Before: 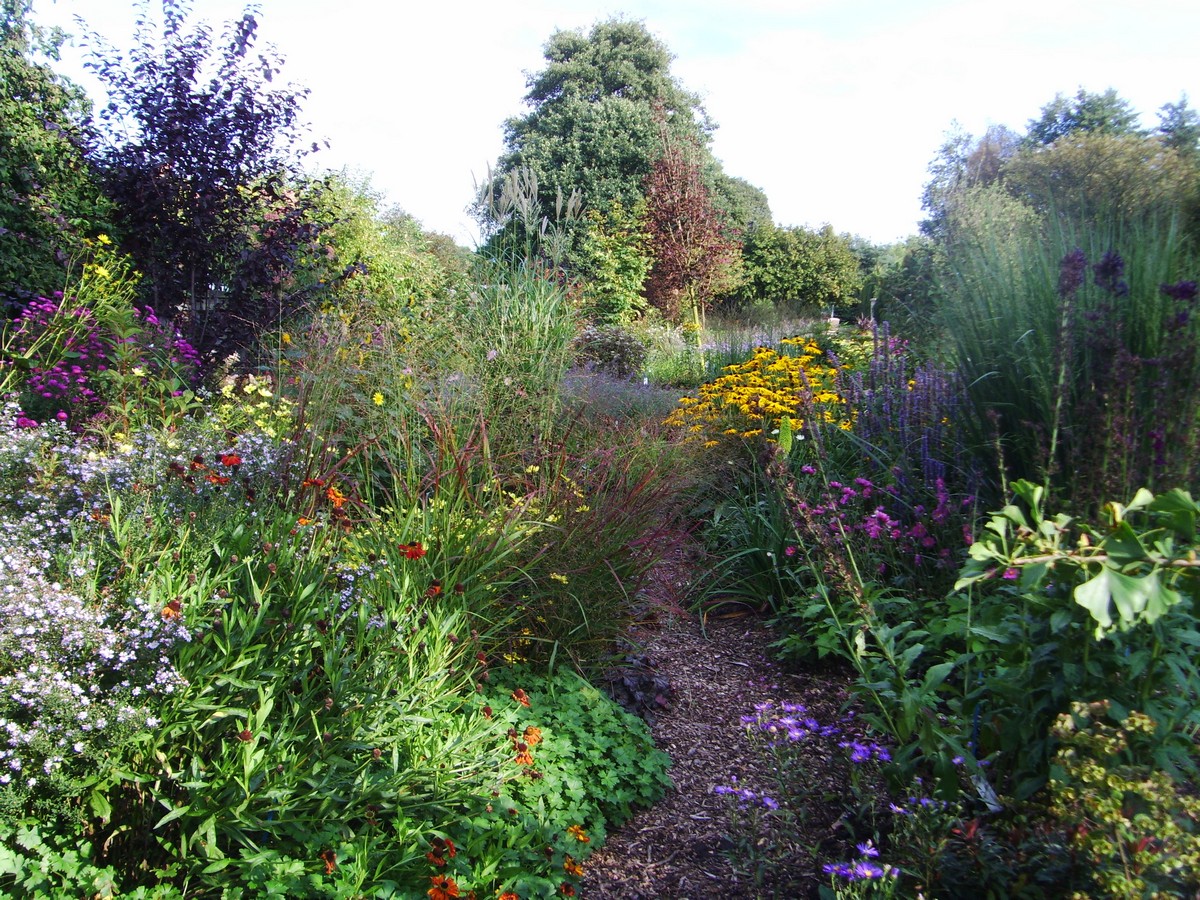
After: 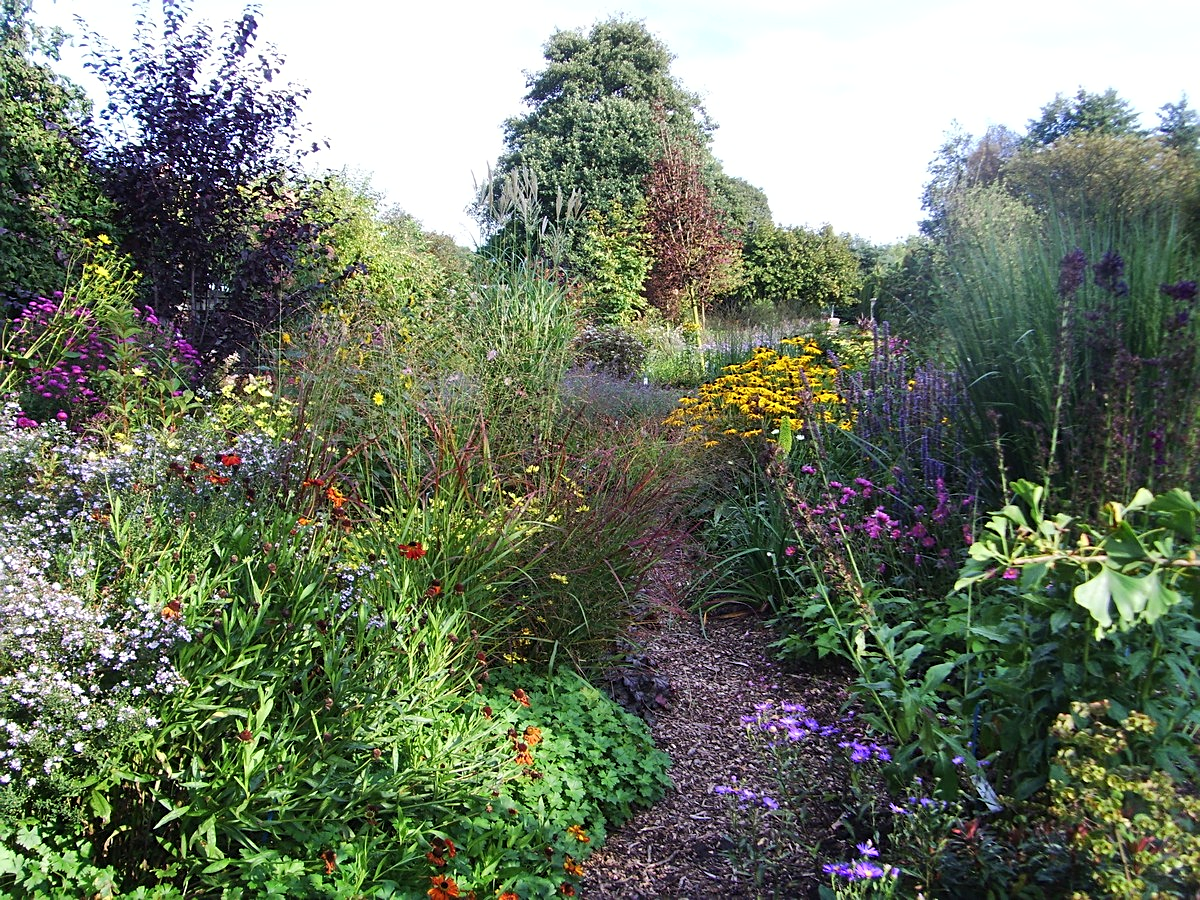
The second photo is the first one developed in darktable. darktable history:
shadows and highlights: shadows 51.86, highlights -28.62, soften with gaussian
levels: levels [0, 0.492, 0.984]
sharpen: on, module defaults
